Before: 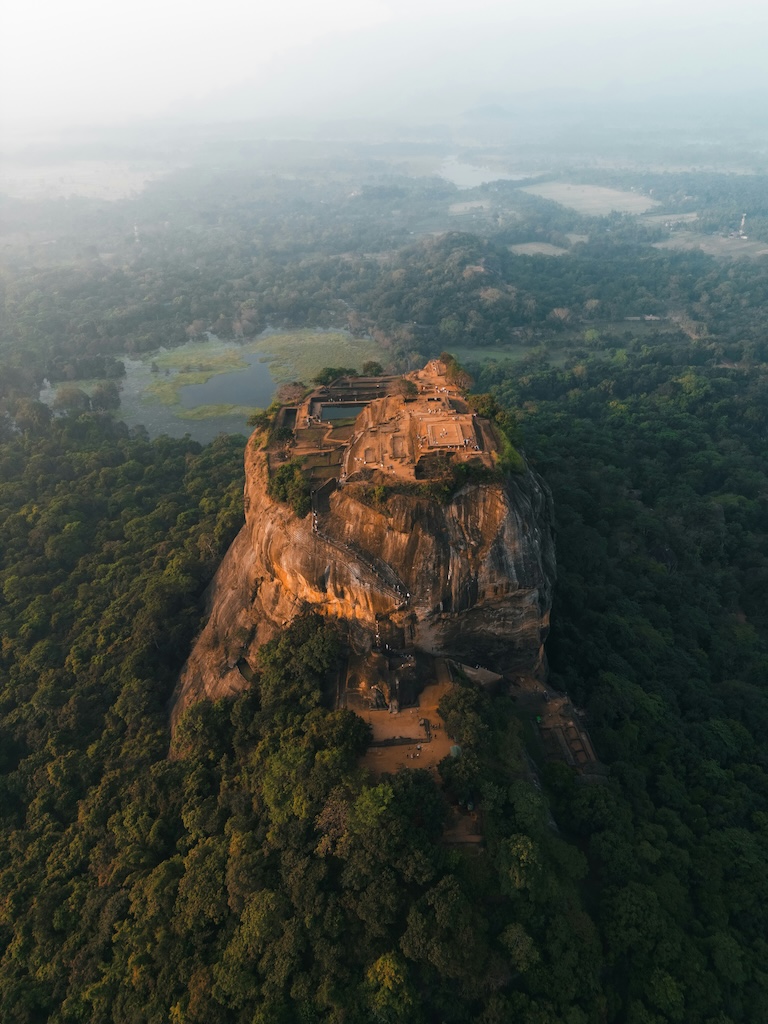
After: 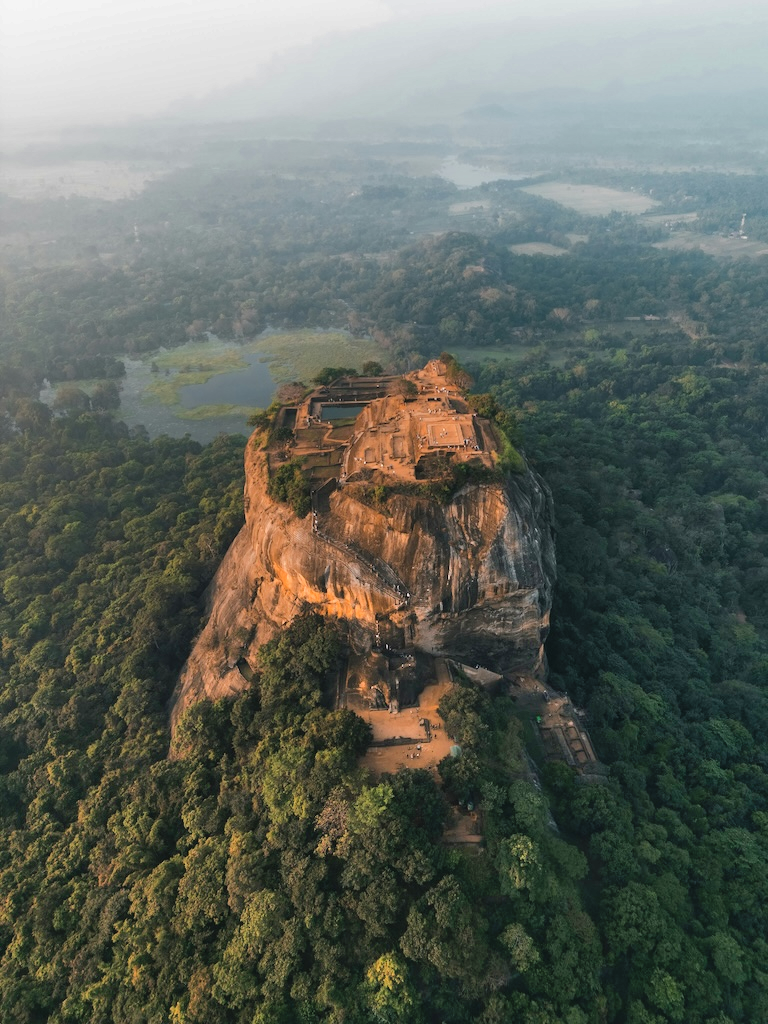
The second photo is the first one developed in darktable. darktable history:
shadows and highlights: shadows 60.52, highlights -60.24, soften with gaussian
